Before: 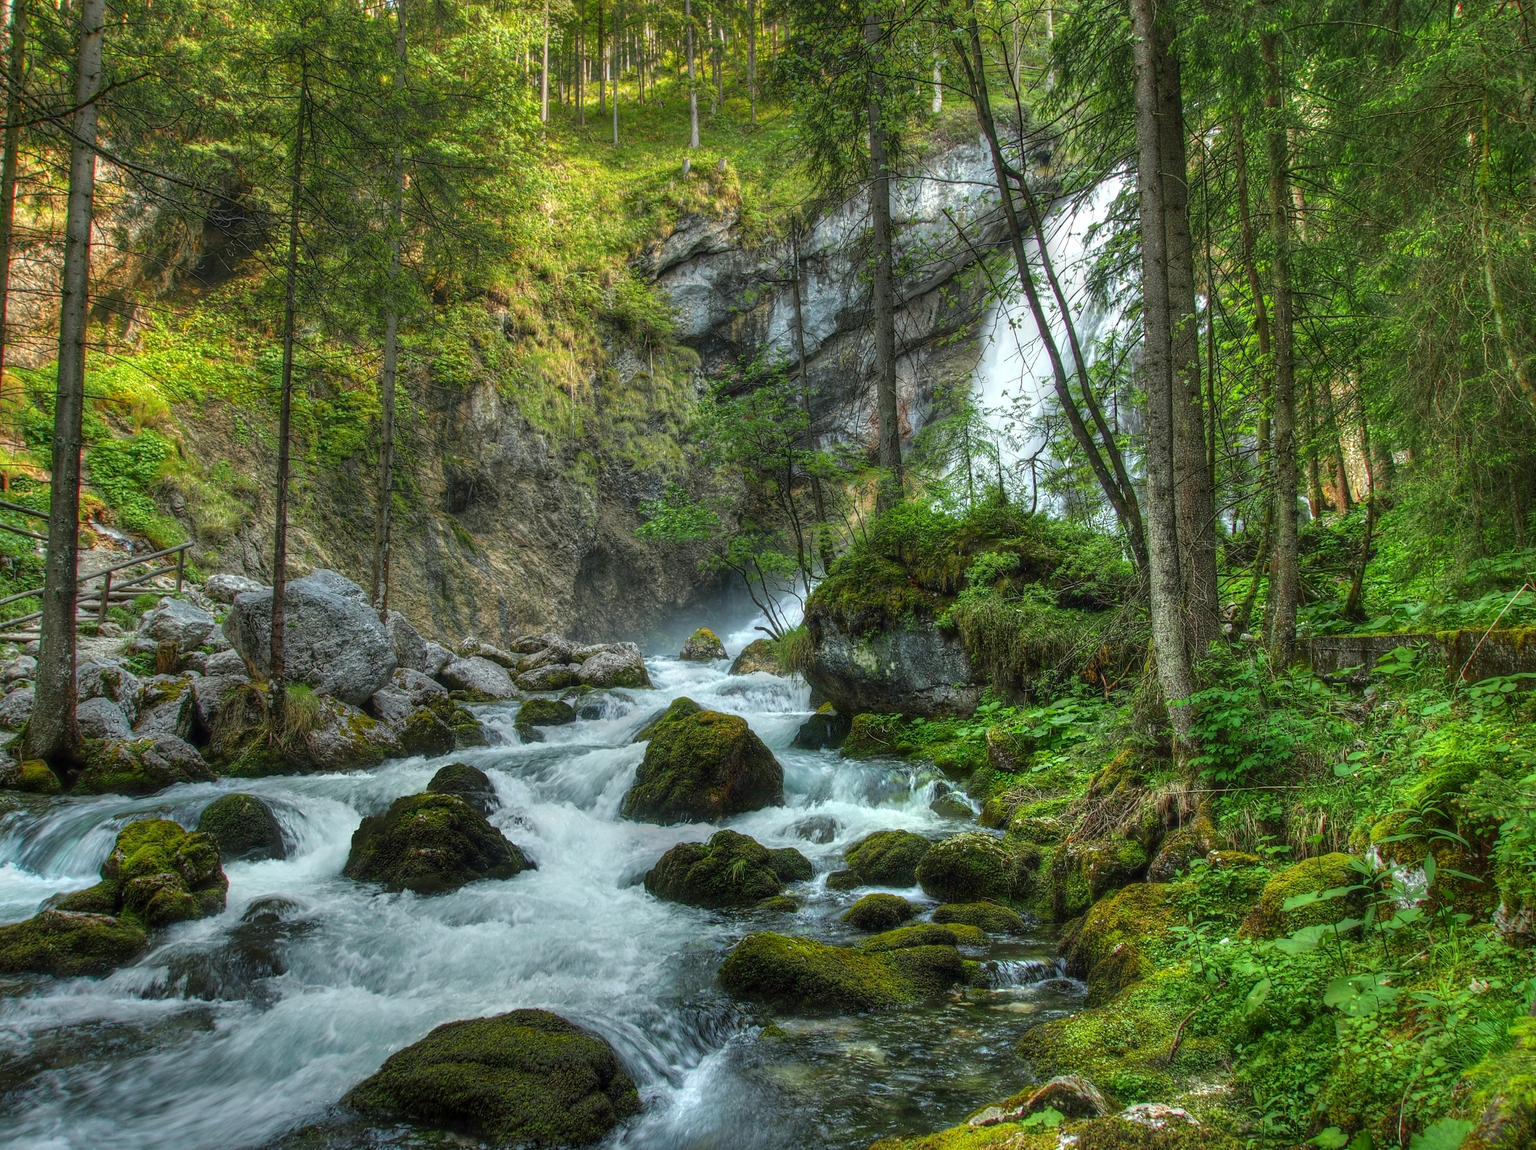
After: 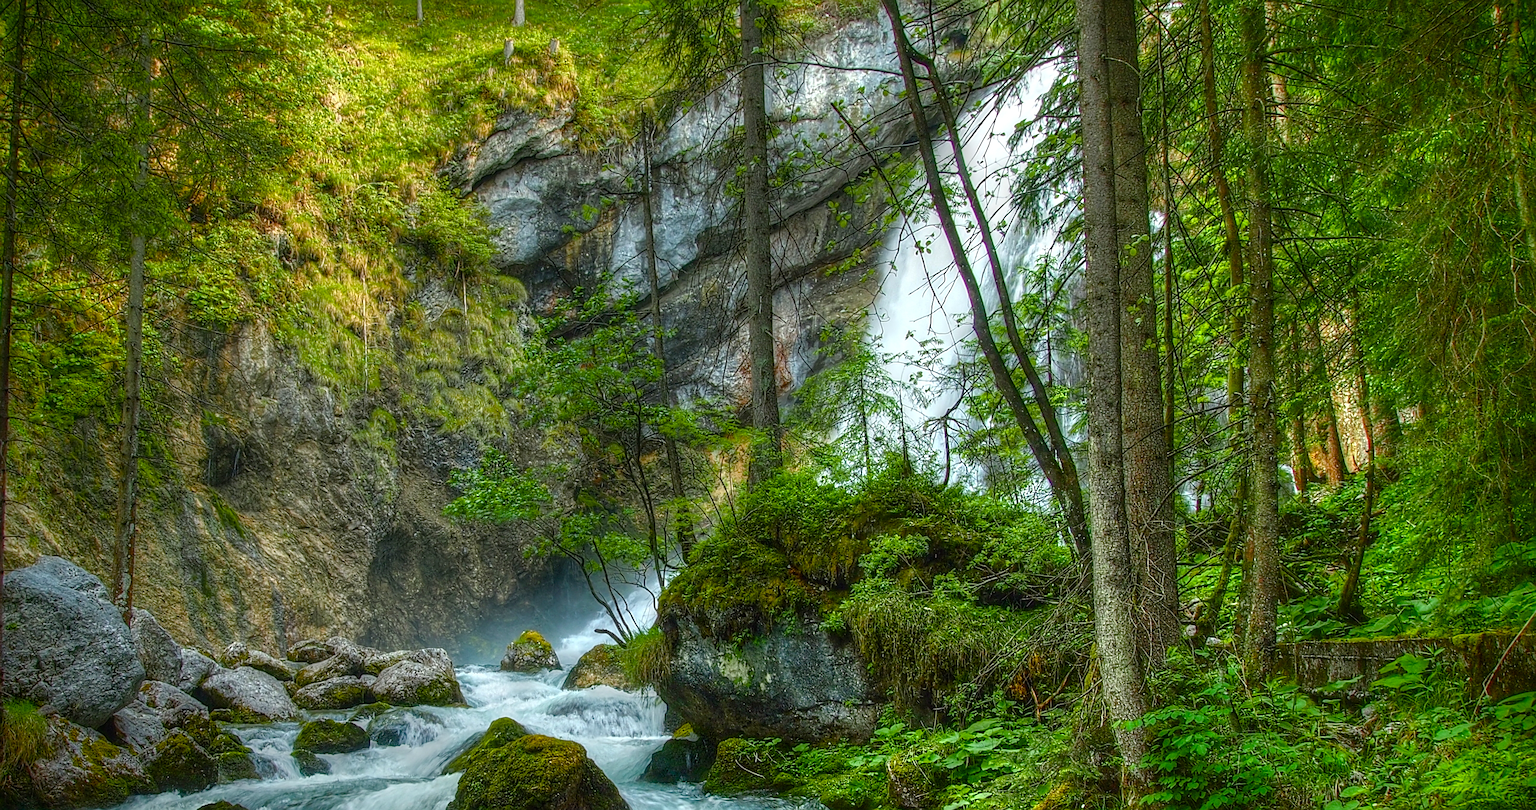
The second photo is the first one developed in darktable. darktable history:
sharpen: on, module defaults
vignetting: fall-off start 74.71%, fall-off radius 65.58%, brightness -0.986, saturation 0.494
crop: left 18.394%, top 11.094%, right 2.161%, bottom 32.969%
color balance rgb: perceptual saturation grading › global saturation 20%, perceptual saturation grading › highlights -24.994%, perceptual saturation grading › shadows 49.871%, global vibrance 20%
